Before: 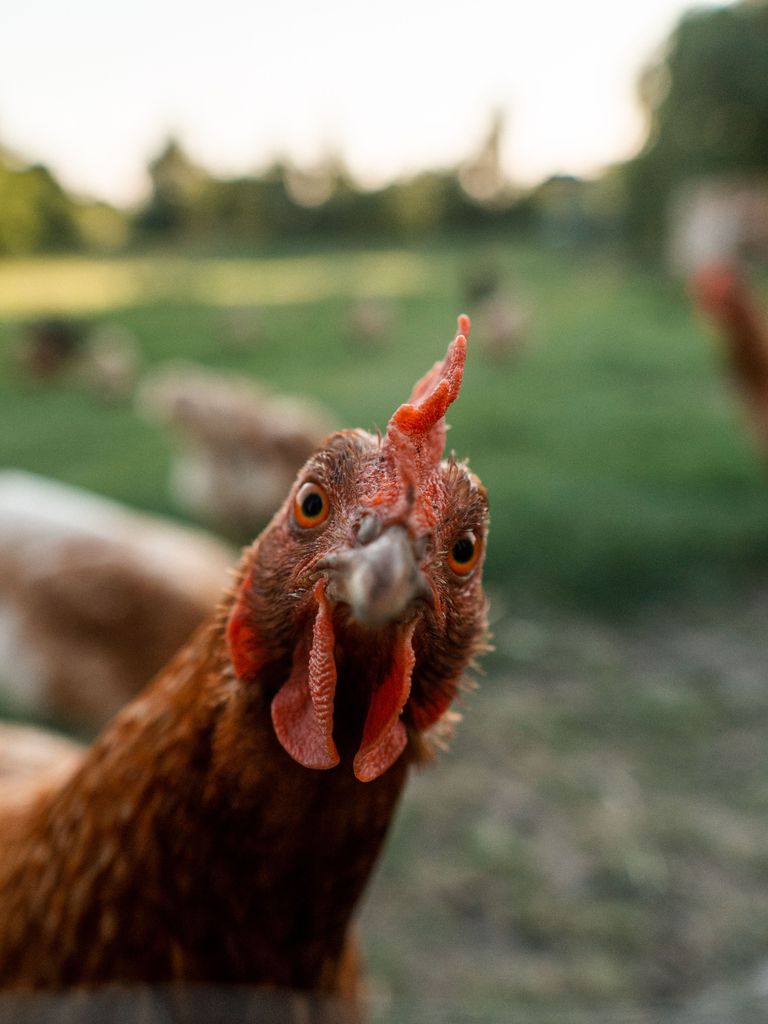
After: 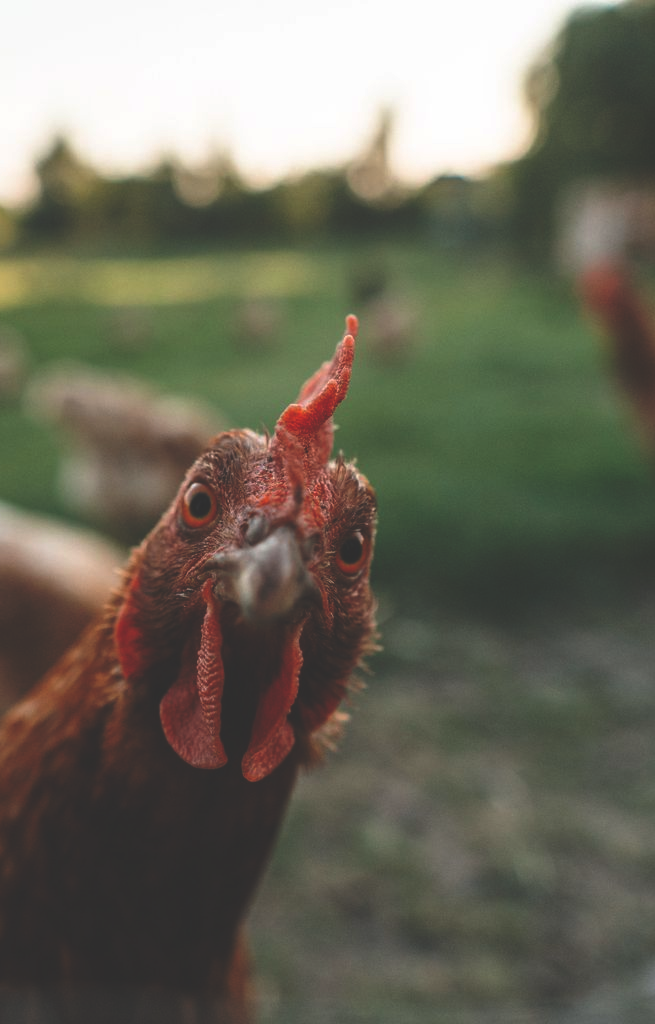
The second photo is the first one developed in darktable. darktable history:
white balance: red 1, blue 1
crop and rotate: left 14.584%
rgb curve: curves: ch0 [(0, 0.186) (0.314, 0.284) (0.775, 0.708) (1, 1)], compensate middle gray true, preserve colors none
